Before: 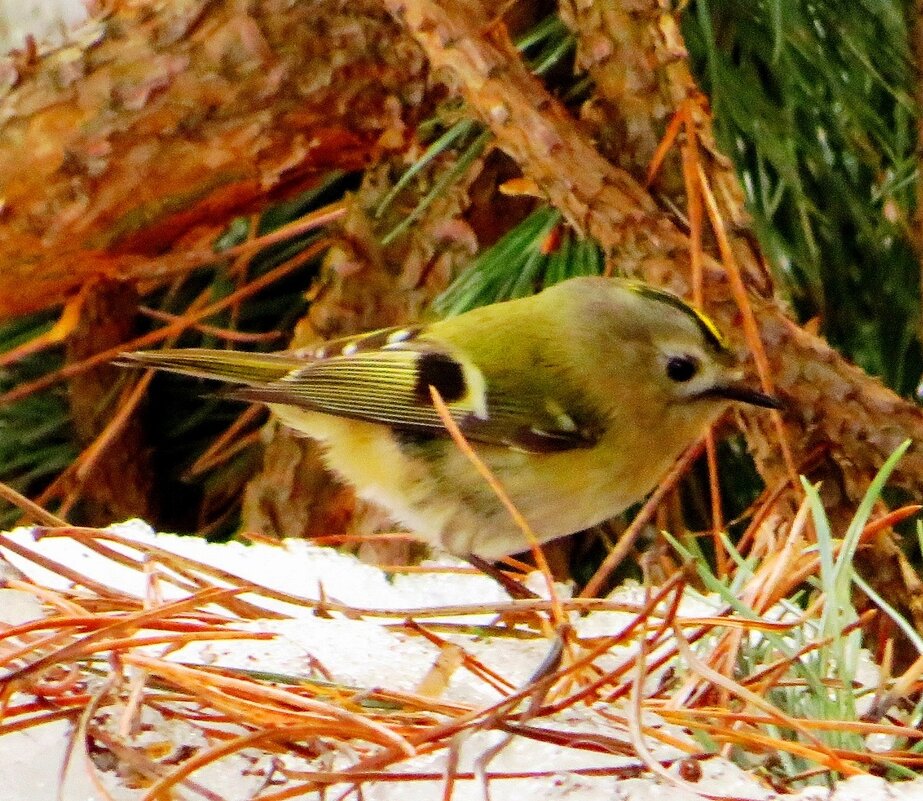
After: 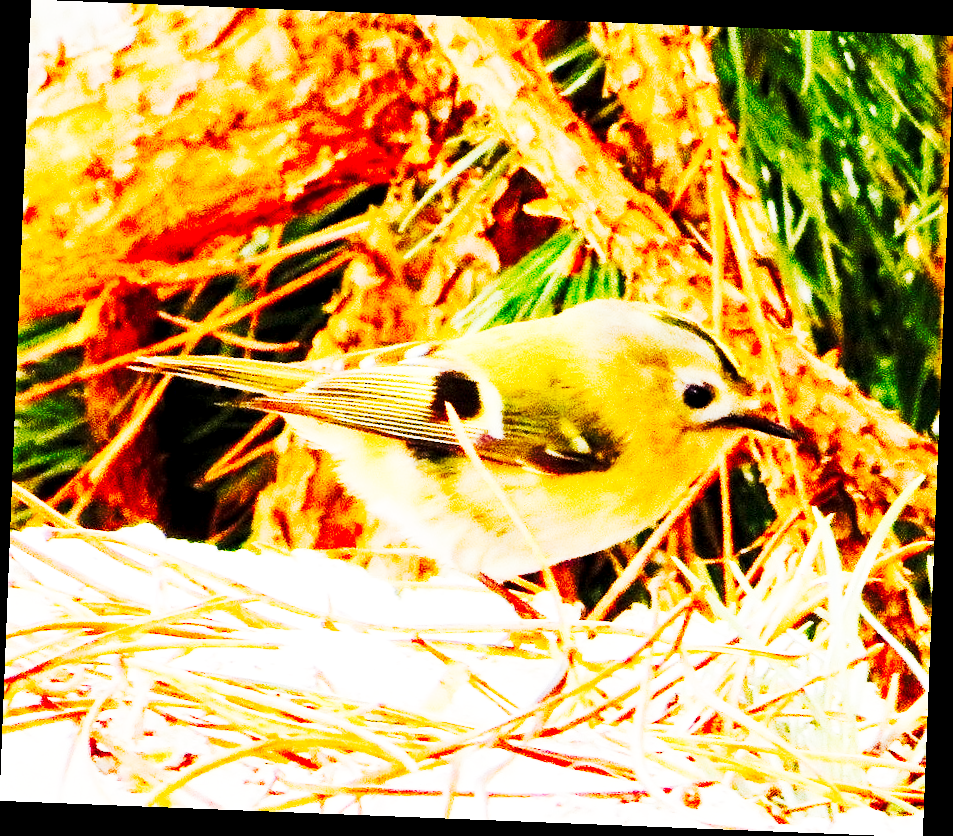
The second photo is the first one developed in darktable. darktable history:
sharpen: amount 0.2
tone equalizer: on, module defaults
base curve: curves: ch0 [(0, 0) (0.028, 0.03) (0.121, 0.232) (0.46, 0.748) (0.859, 0.968) (1, 1)], preserve colors none
exposure: black level correction 0.001, exposure 0.3 EV, compensate highlight preservation false
rotate and perspective: rotation 2.27°, automatic cropping off
tone curve: curves: ch0 [(0, 0) (0.003, 0.004) (0.011, 0.015) (0.025, 0.034) (0.044, 0.061) (0.069, 0.095) (0.1, 0.137) (0.136, 0.187) (0.177, 0.244) (0.224, 0.308) (0.277, 0.415) (0.335, 0.532) (0.399, 0.642) (0.468, 0.747) (0.543, 0.829) (0.623, 0.886) (0.709, 0.924) (0.801, 0.951) (0.898, 0.975) (1, 1)], preserve colors none
